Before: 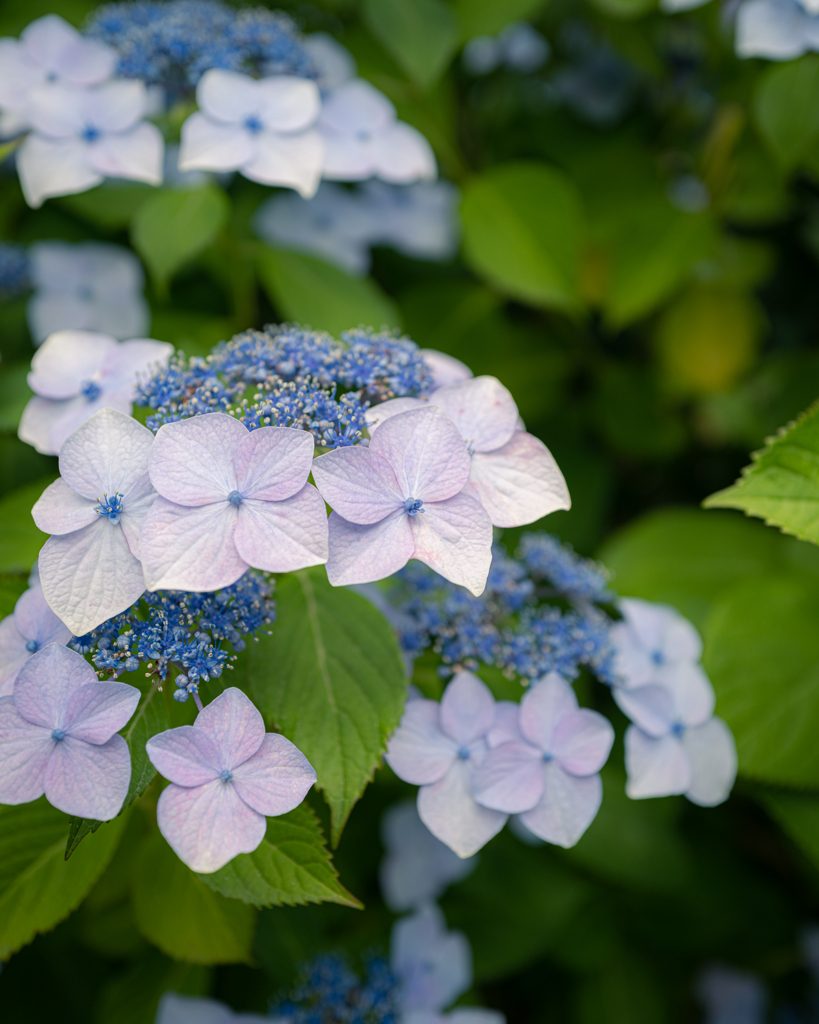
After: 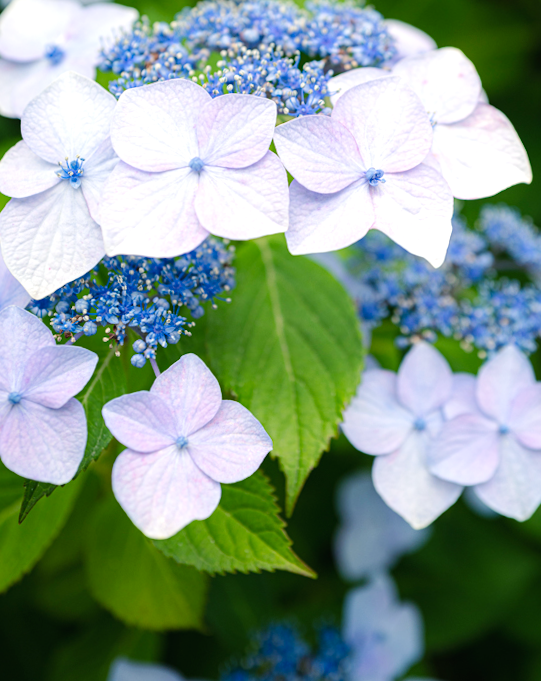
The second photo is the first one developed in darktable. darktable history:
tone curve: curves: ch0 [(0, 0.01) (0.037, 0.032) (0.131, 0.108) (0.275, 0.258) (0.483, 0.512) (0.61, 0.661) (0.696, 0.742) (0.792, 0.834) (0.911, 0.936) (0.997, 0.995)]; ch1 [(0, 0) (0.308, 0.29) (0.425, 0.411) (0.503, 0.502) (0.529, 0.543) (0.683, 0.706) (0.746, 0.77) (1, 1)]; ch2 [(0, 0) (0.225, 0.214) (0.334, 0.339) (0.401, 0.415) (0.485, 0.487) (0.502, 0.502) (0.525, 0.523) (0.545, 0.552) (0.587, 0.61) (0.636, 0.654) (0.711, 0.729) (0.845, 0.855) (0.998, 0.977)], preserve colors none
color calibration: x 0.354, y 0.368, temperature 4745.37 K
exposure: exposure 0.583 EV, compensate highlight preservation false
tone equalizer: edges refinement/feathering 500, mask exposure compensation -1.57 EV, preserve details no
crop and rotate: angle -1.17°, left 3.641%, top 31.81%, right 28.56%
